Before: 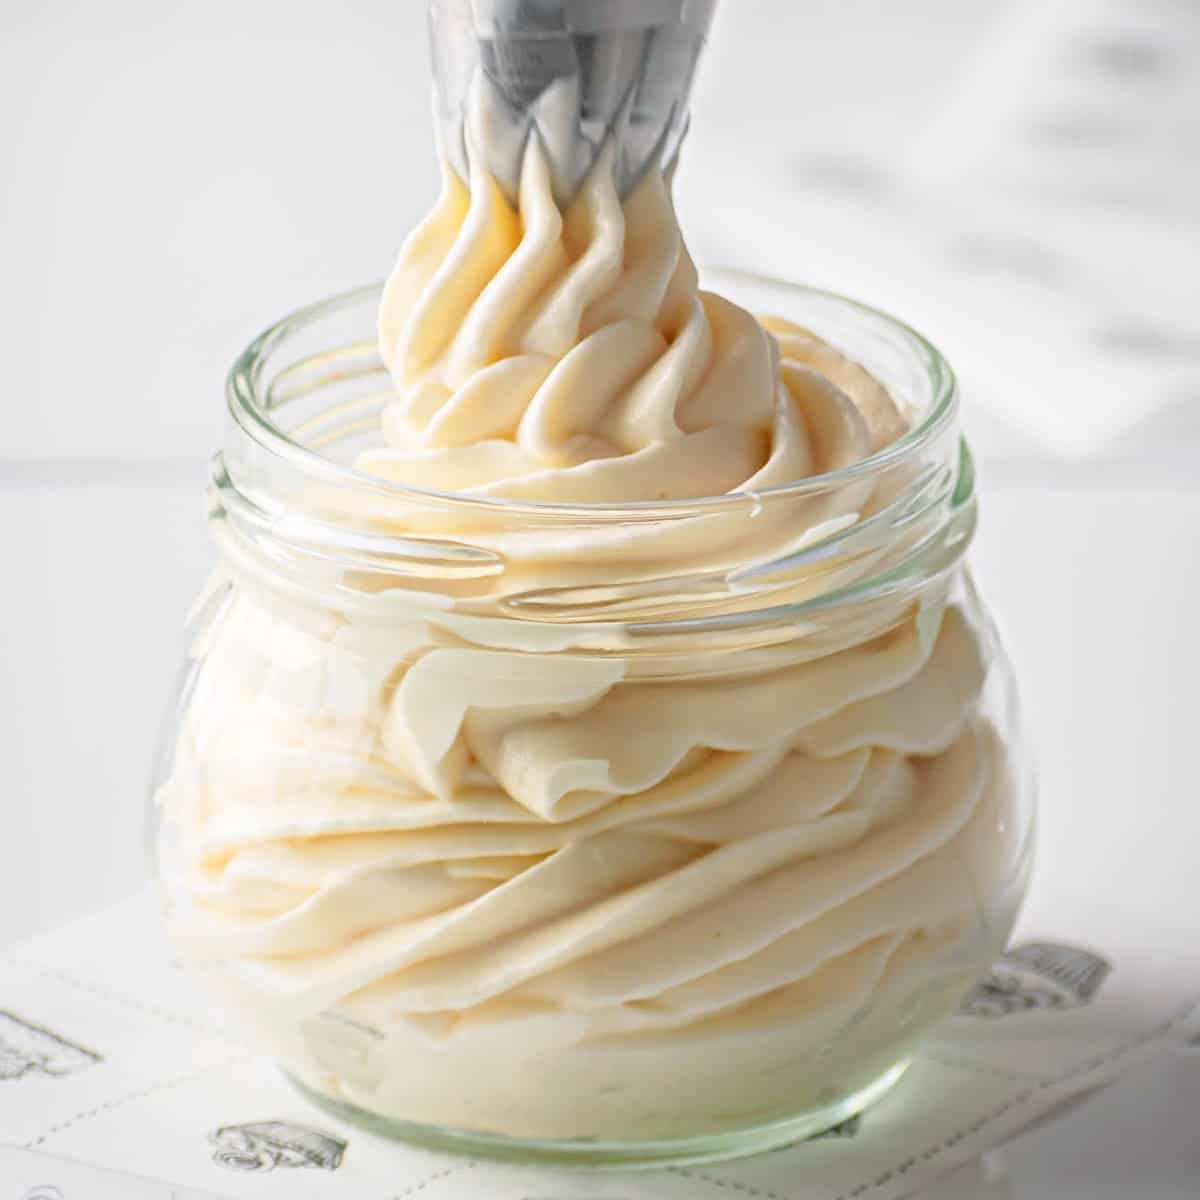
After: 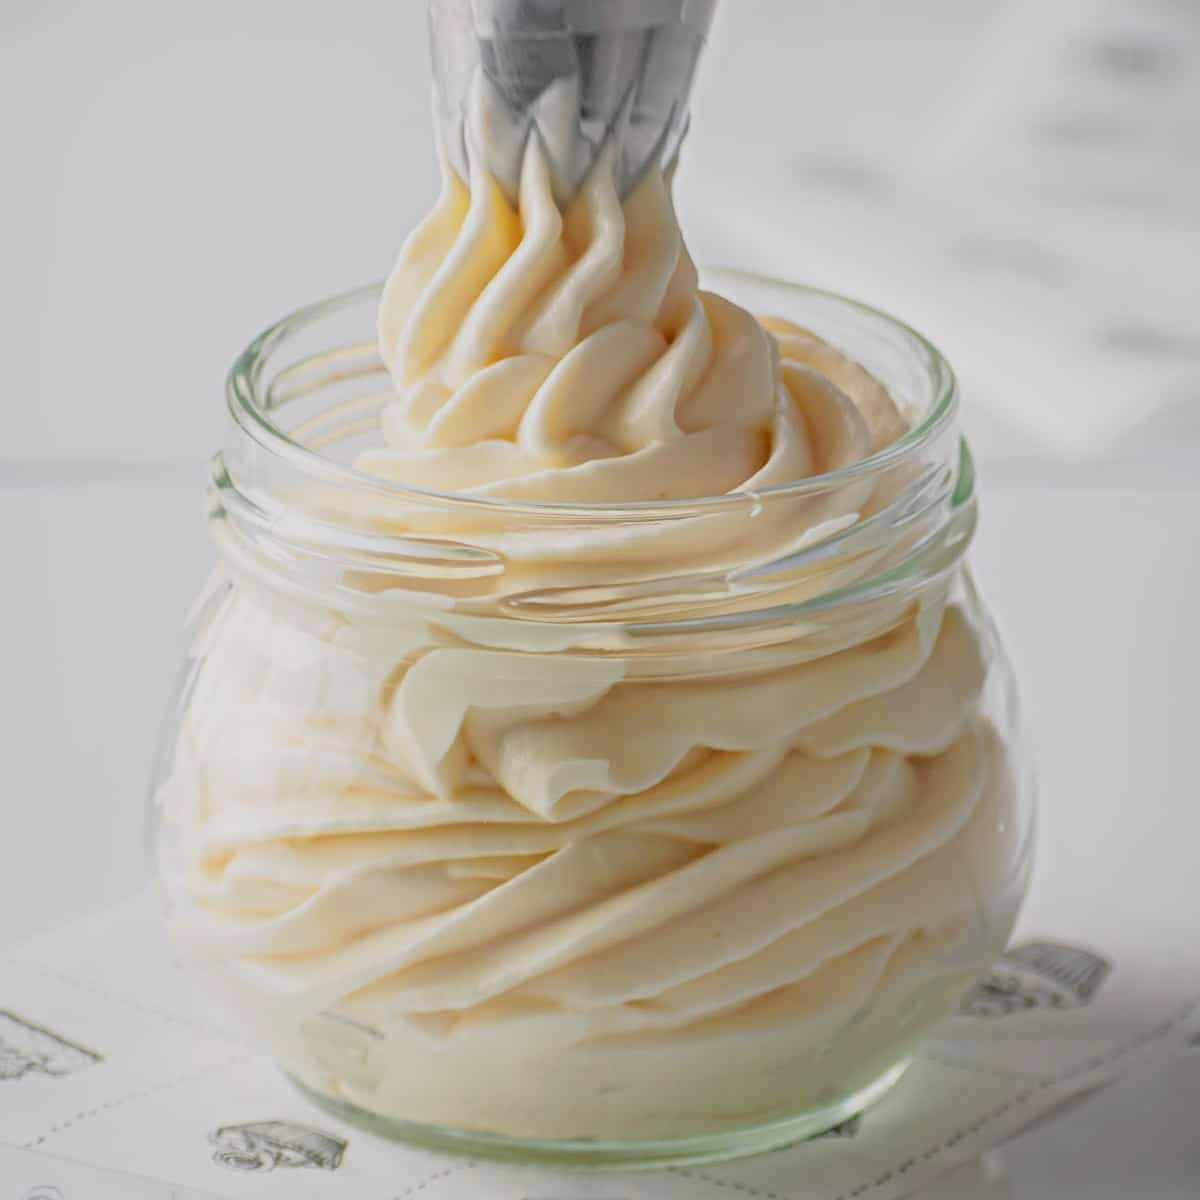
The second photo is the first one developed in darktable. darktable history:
filmic rgb: black relative exposure -9.5 EV, white relative exposure 3.02 EV, hardness 6.12
tone equalizer: -8 EV 0.25 EV, -7 EV 0.417 EV, -6 EV 0.417 EV, -5 EV 0.25 EV, -3 EV -0.25 EV, -2 EV -0.417 EV, -1 EV -0.417 EV, +0 EV -0.25 EV, edges refinement/feathering 500, mask exposure compensation -1.57 EV, preserve details guided filter
